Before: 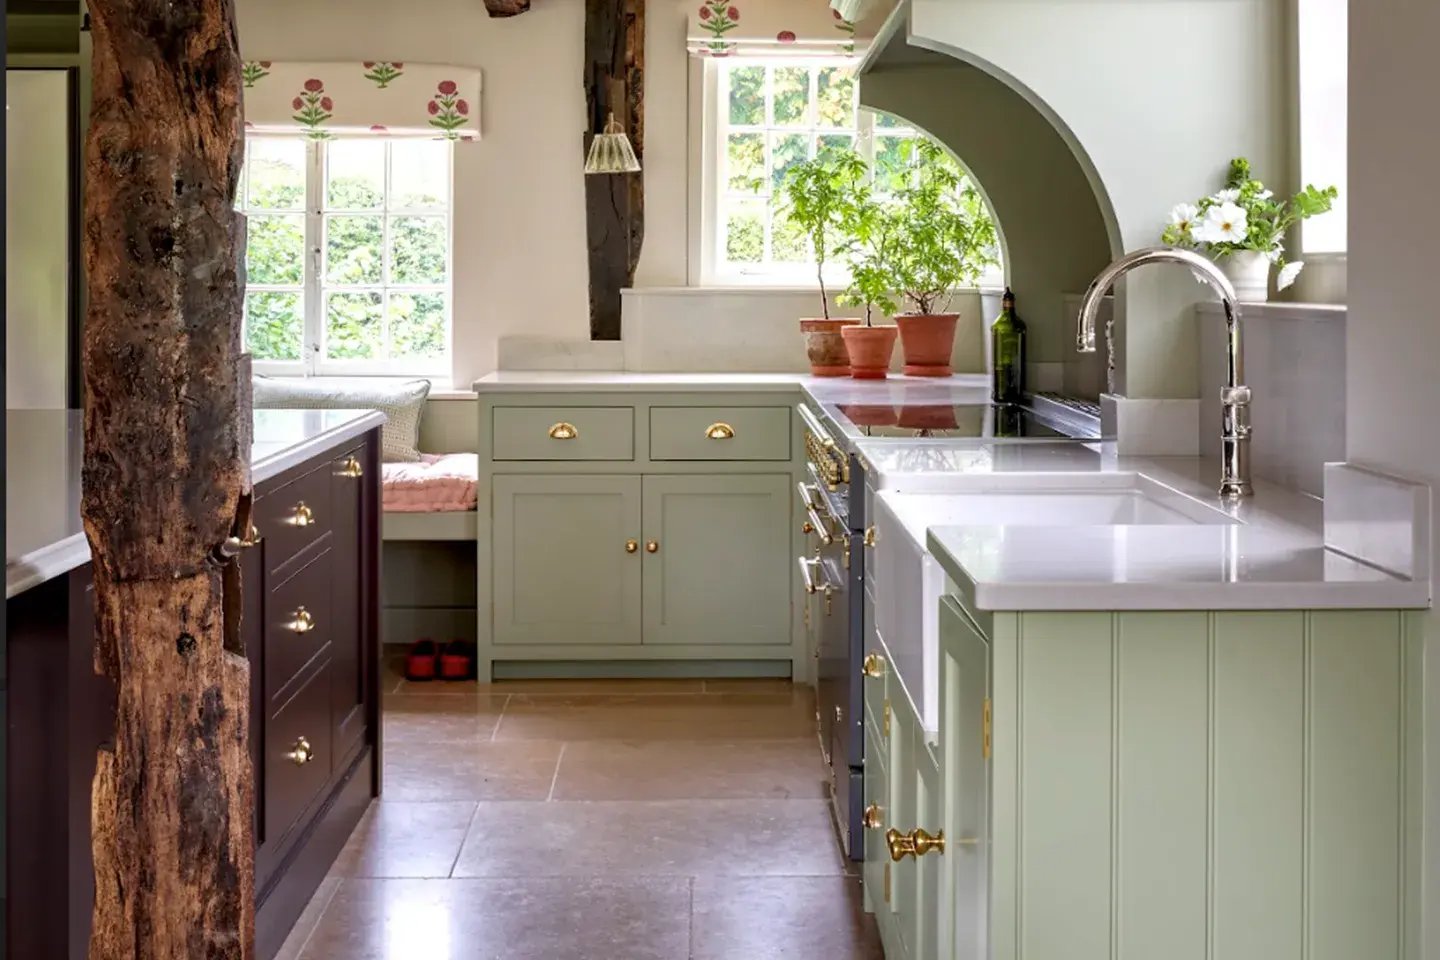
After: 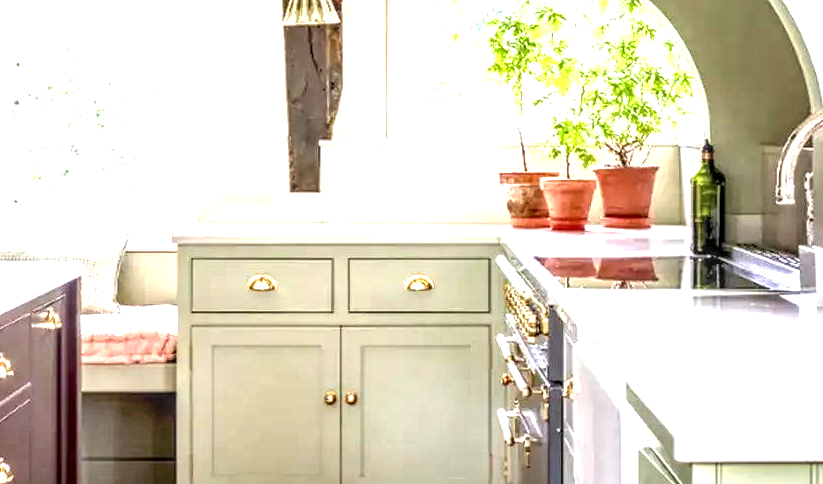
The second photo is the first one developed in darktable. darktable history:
local contrast: highlights 0%, shadows 0%, detail 182%
exposure: black level correction 0, exposure 1.6 EV, compensate exposure bias true, compensate highlight preservation false
crop: left 20.932%, top 15.471%, right 21.848%, bottom 34.081%
